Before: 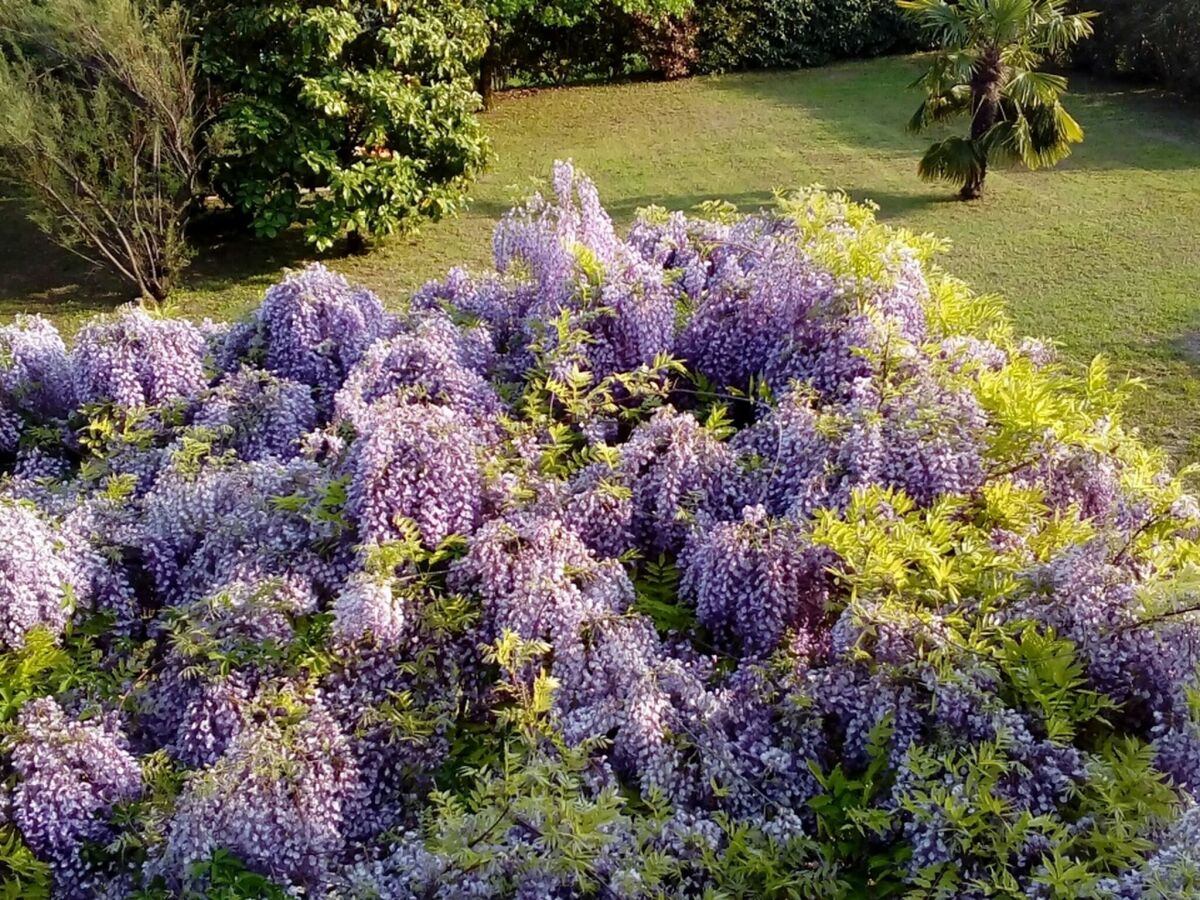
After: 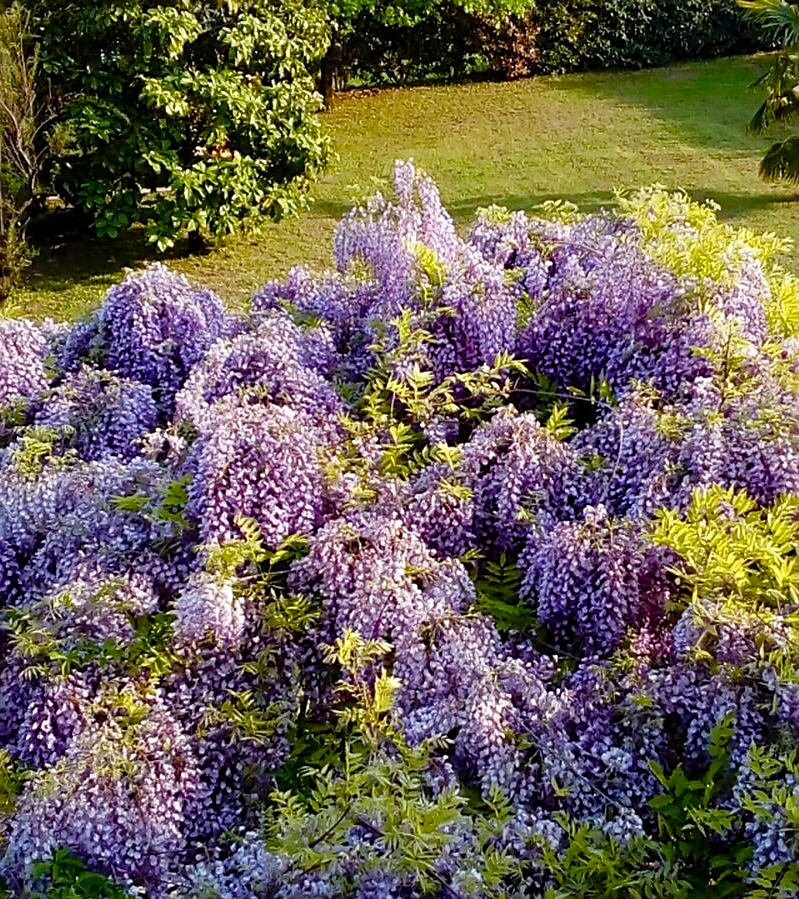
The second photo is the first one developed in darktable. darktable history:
crop and rotate: left 13.327%, right 20.057%
color balance rgb: perceptual saturation grading › global saturation 20%, perceptual saturation grading › highlights -25.538%, perceptual saturation grading › shadows 49.759%, global vibrance 20%
sharpen: on, module defaults
color zones: curves: ch0 [(0.068, 0.464) (0.25, 0.5) (0.48, 0.508) (0.75, 0.536) (0.886, 0.476) (0.967, 0.456)]; ch1 [(0.066, 0.456) (0.25, 0.5) (0.616, 0.508) (0.746, 0.56) (0.934, 0.444)]
